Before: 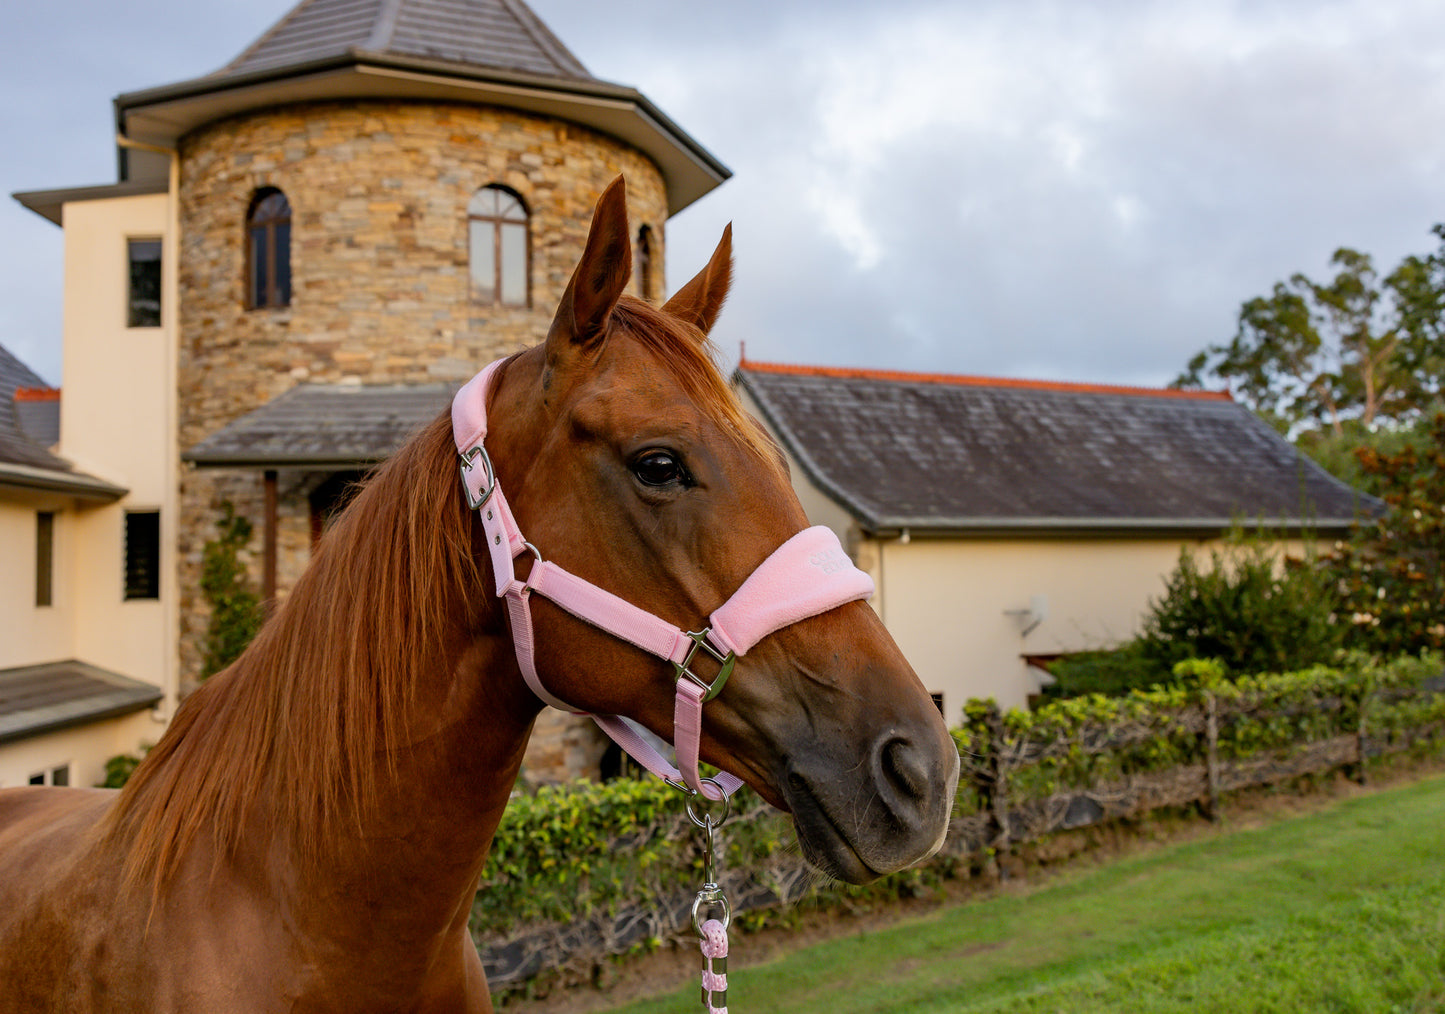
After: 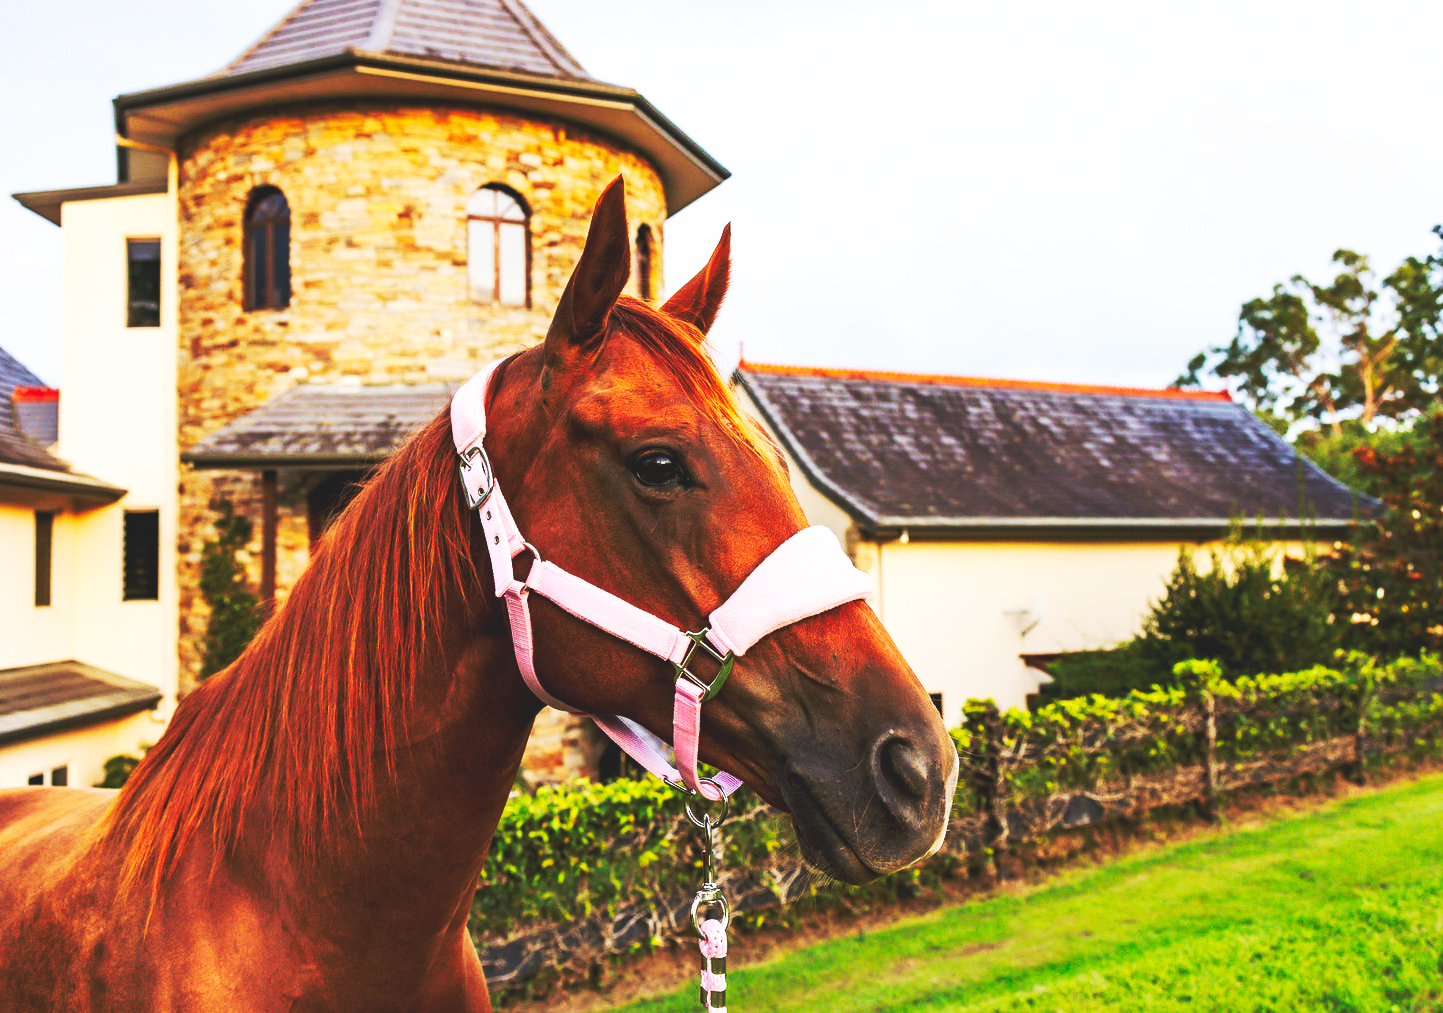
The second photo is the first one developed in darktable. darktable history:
base curve: curves: ch0 [(0, 0.015) (0.085, 0.116) (0.134, 0.298) (0.19, 0.545) (0.296, 0.764) (0.599, 0.982) (1, 1)], preserve colors none
crop and rotate: left 0.126%
velvia: on, module defaults
